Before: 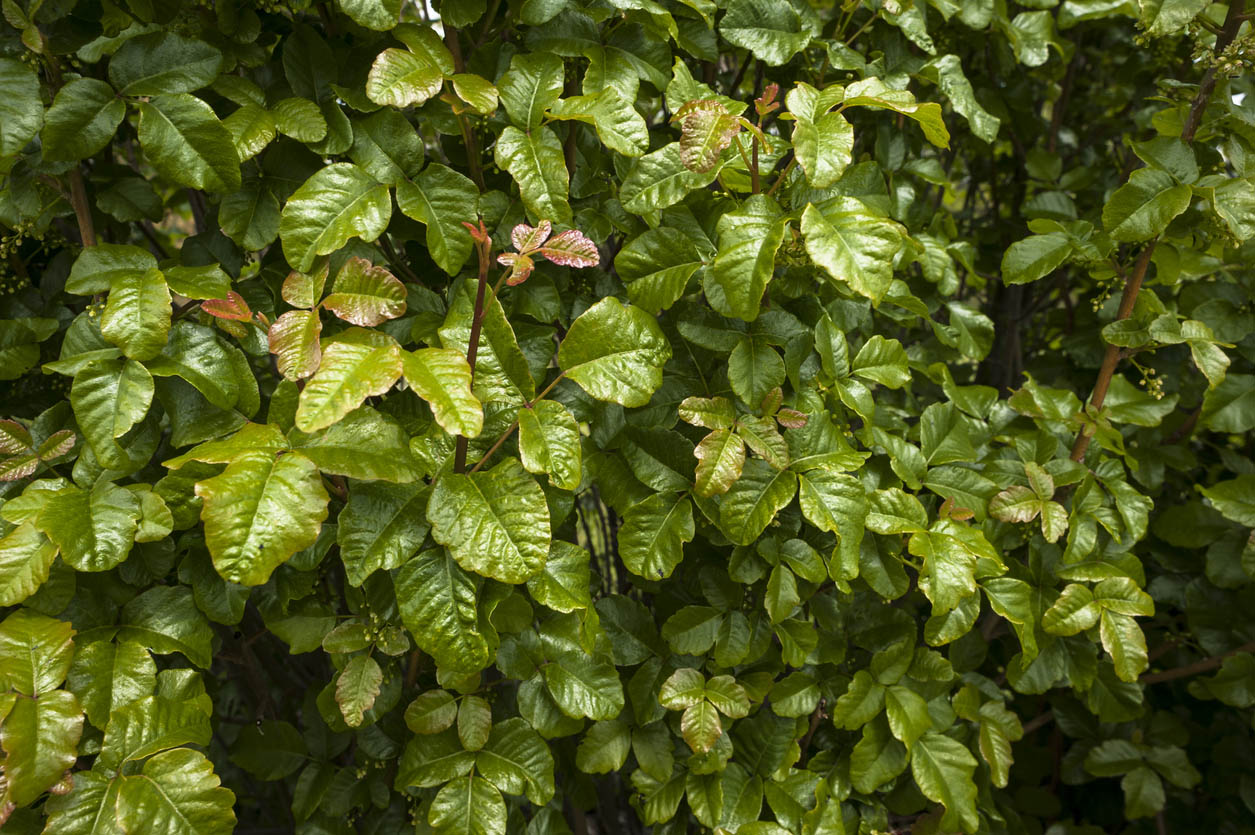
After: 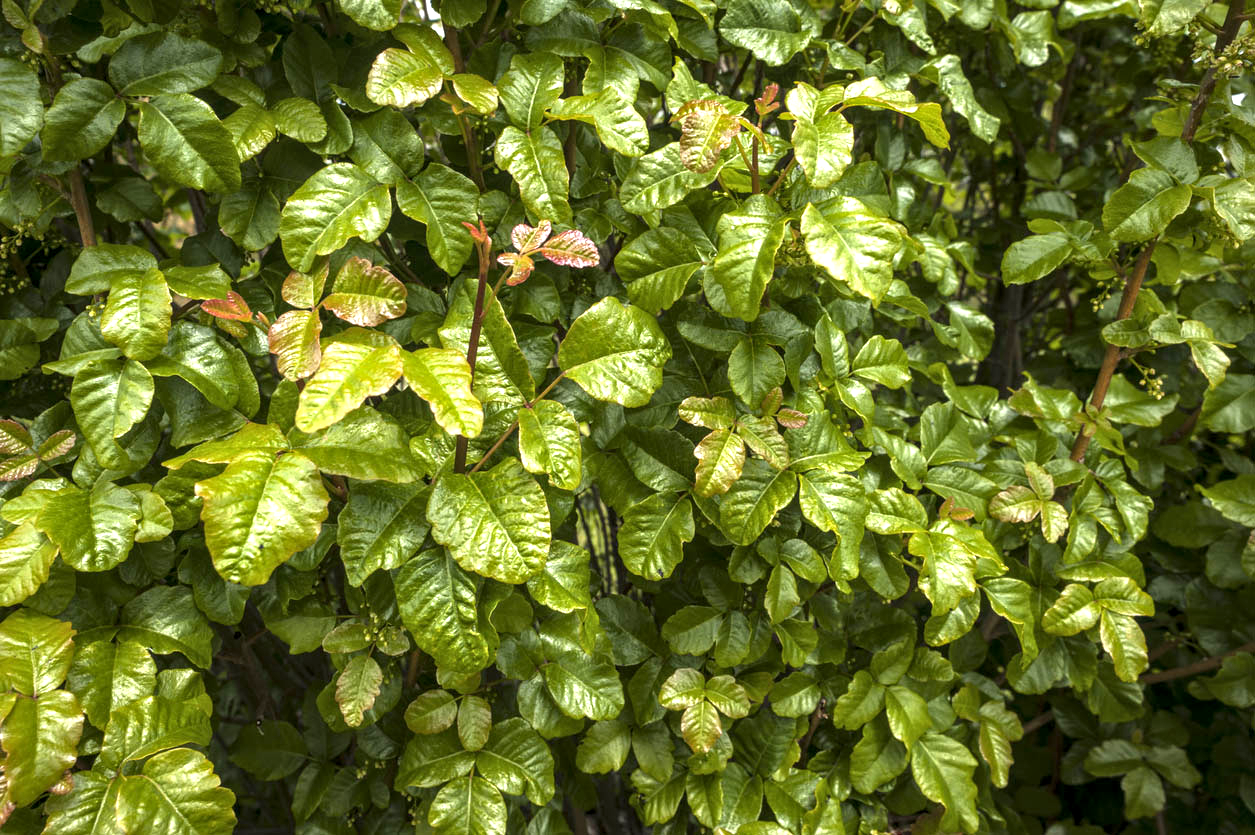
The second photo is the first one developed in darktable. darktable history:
exposure: black level correction 0, exposure 0.694 EV, compensate exposure bias true, compensate highlight preservation false
local contrast: on, module defaults
